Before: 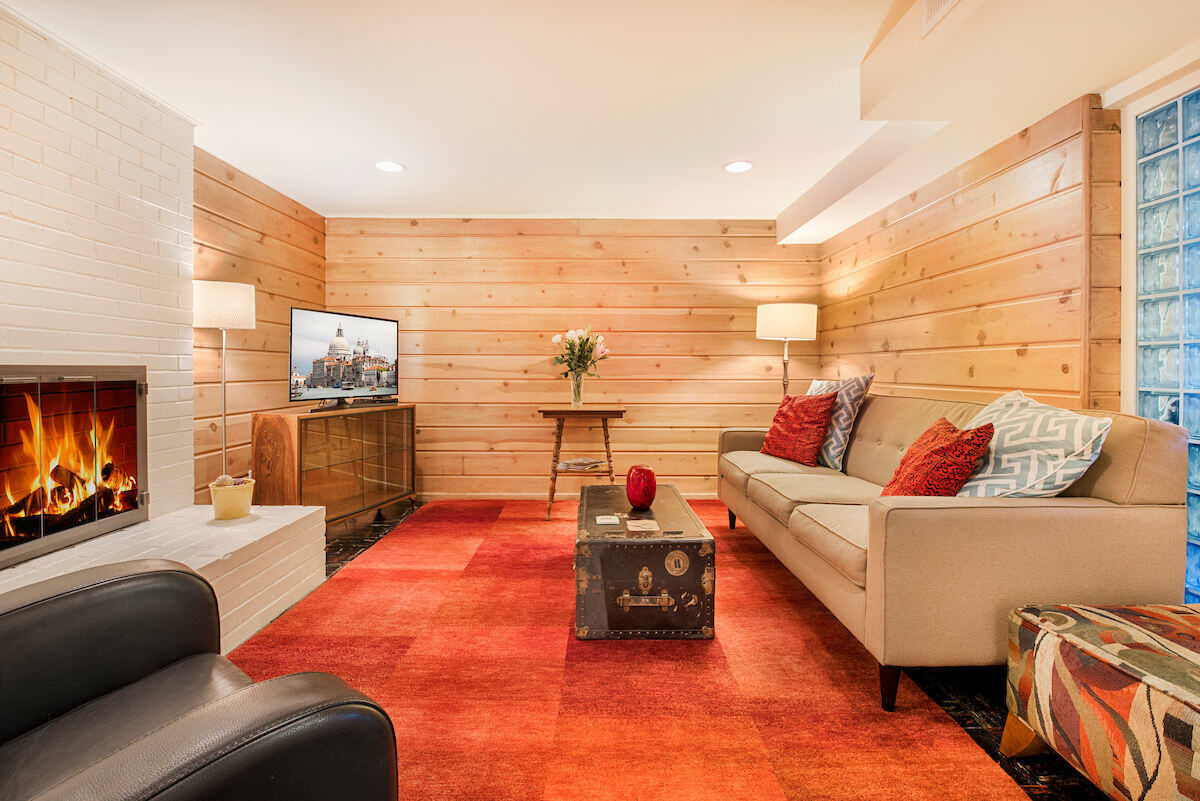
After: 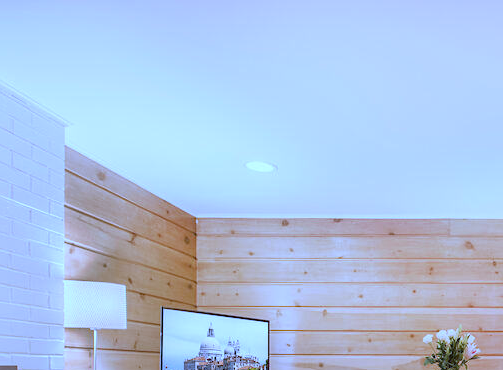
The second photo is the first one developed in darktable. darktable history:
crop and rotate: left 10.817%, top 0.062%, right 47.194%, bottom 53.626%
white balance: red 0.766, blue 1.537
